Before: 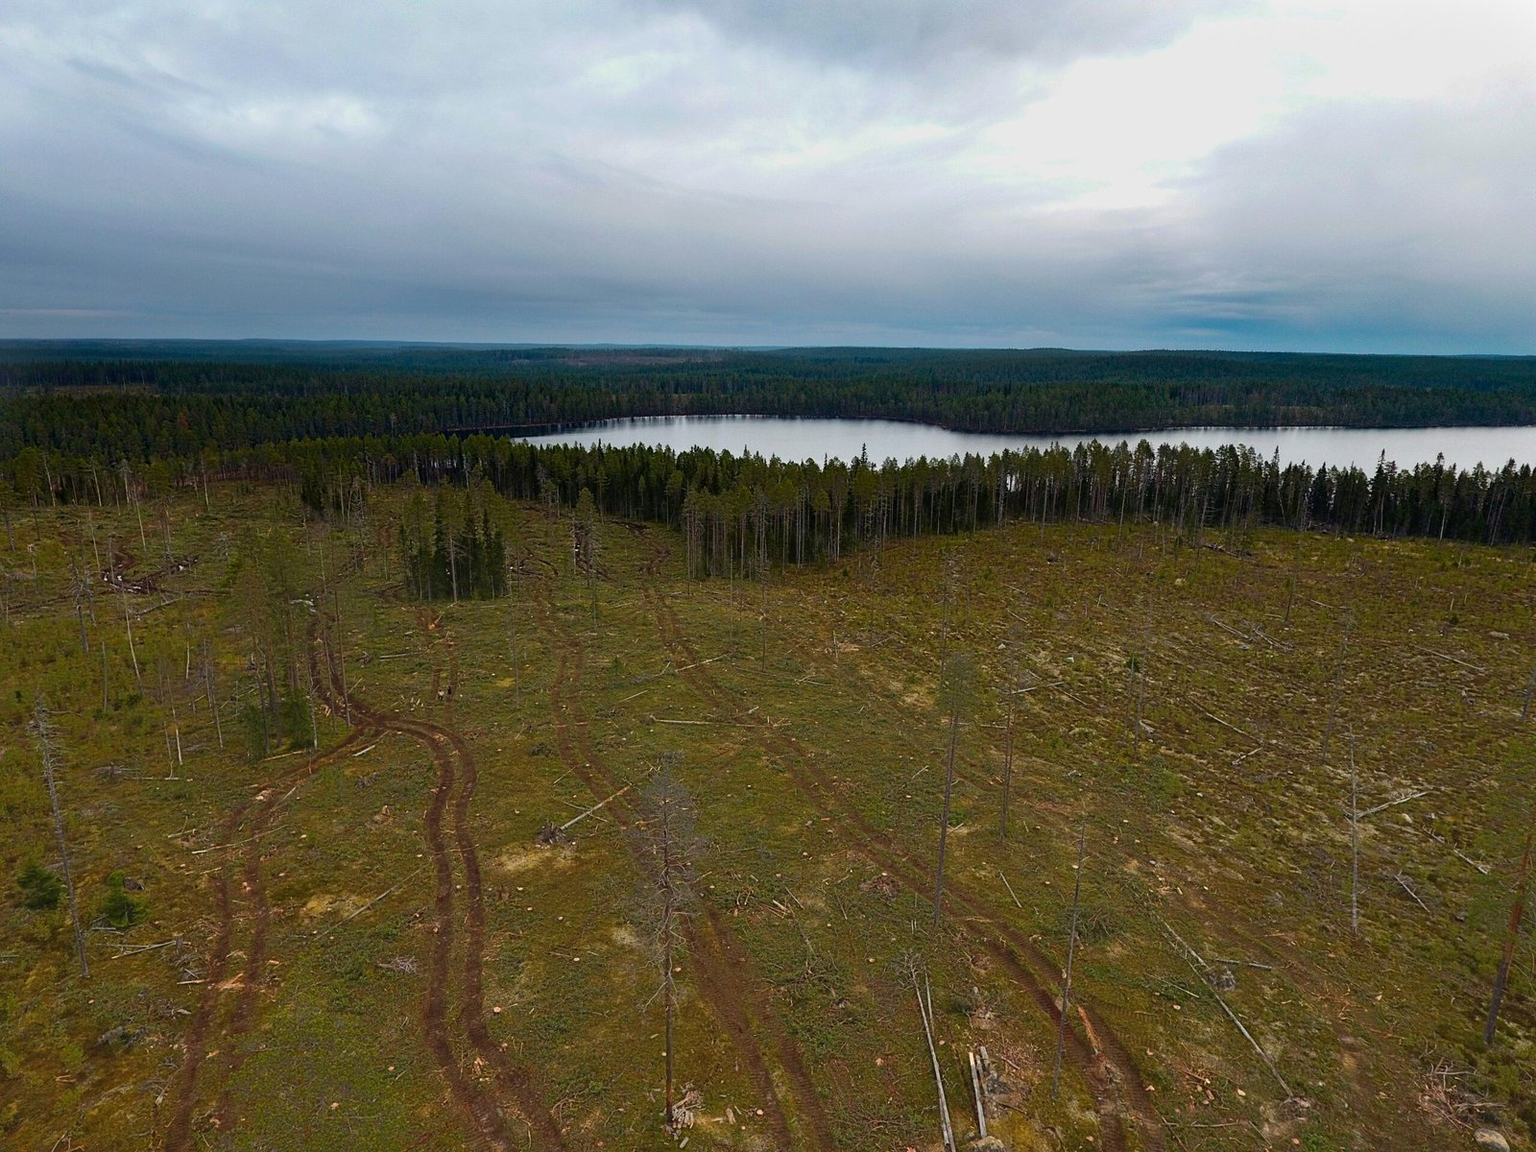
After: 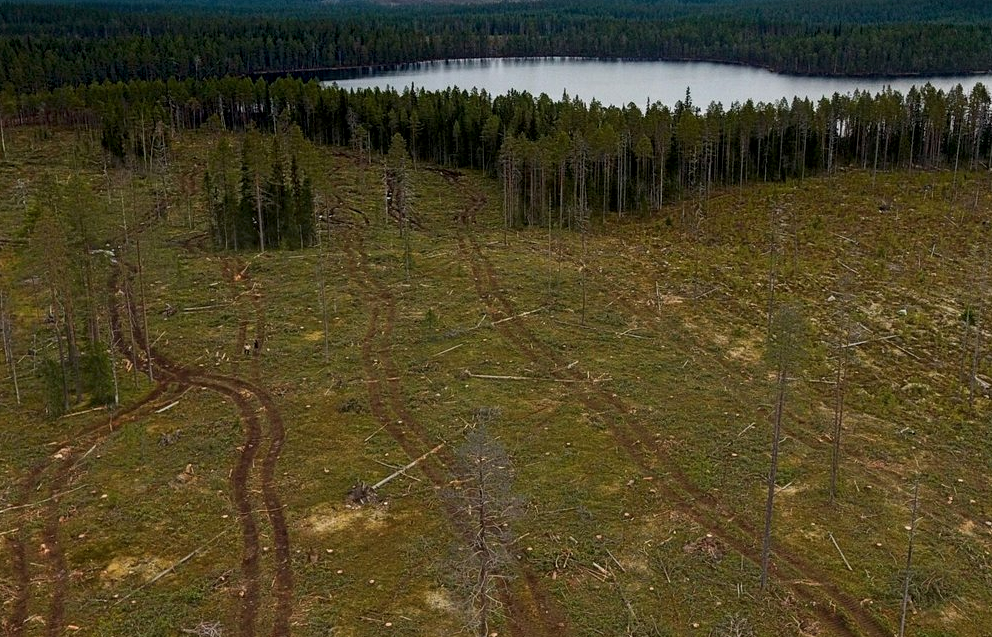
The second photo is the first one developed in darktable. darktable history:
crop: left 13.312%, top 31.28%, right 24.627%, bottom 15.582%
local contrast: detail 130%
